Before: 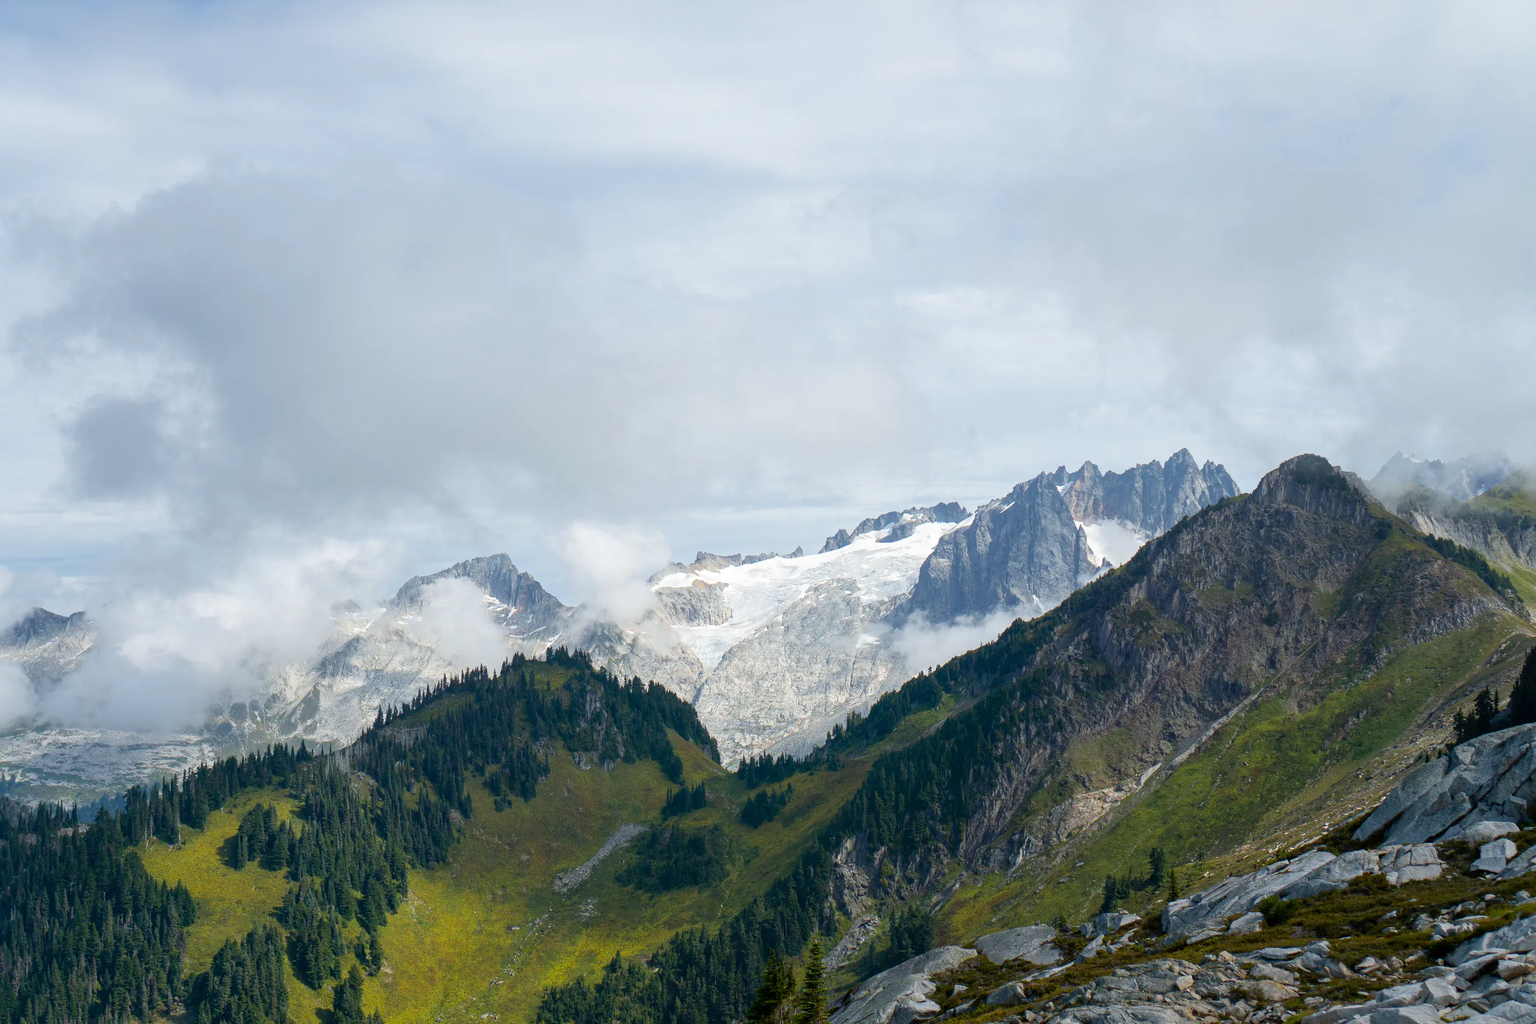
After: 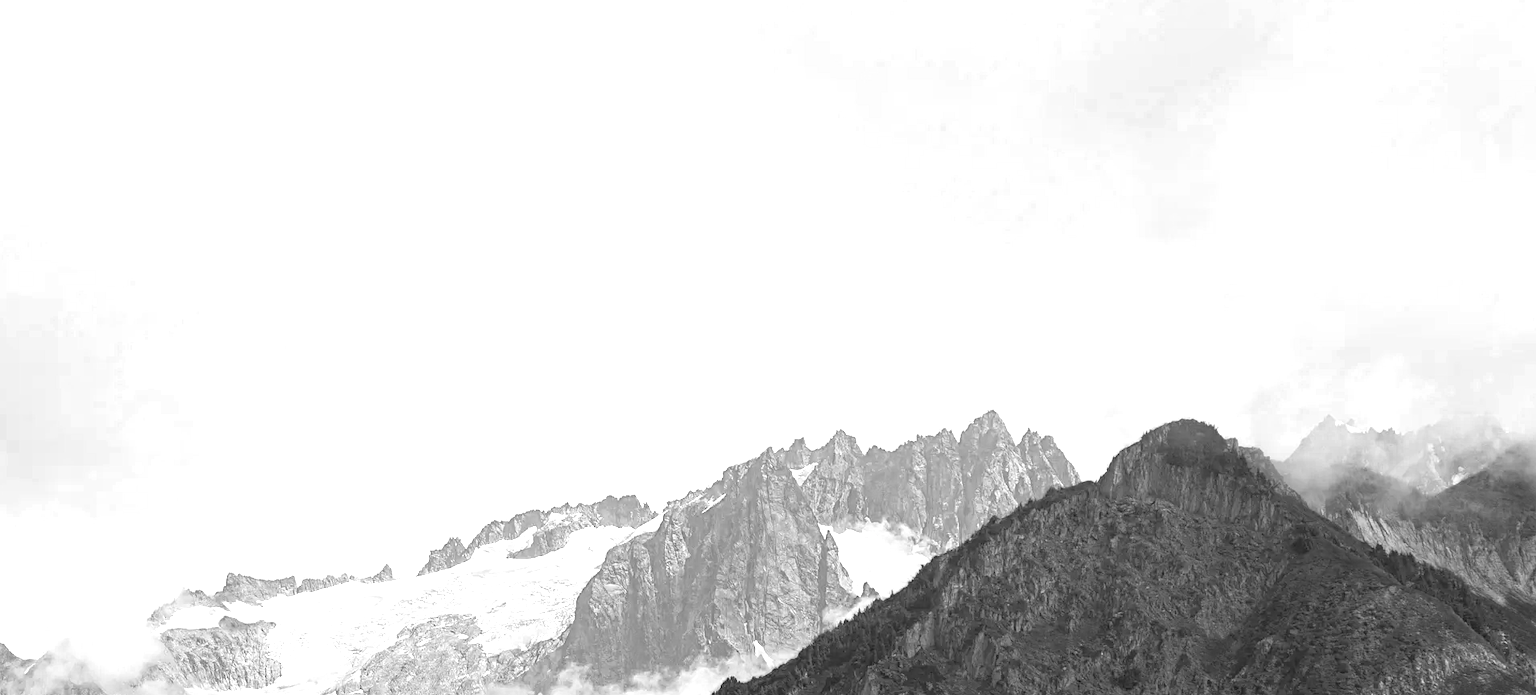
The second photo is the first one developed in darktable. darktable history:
rgb curve: curves: ch0 [(0, 0) (0.053, 0.068) (0.122, 0.128) (1, 1)]
white balance: red 0.954, blue 1.079
crop: left 36.005%, top 18.293%, right 0.31%, bottom 38.444%
tone equalizer: on, module defaults
color zones: curves: ch0 [(0.287, 0.048) (0.493, 0.484) (0.737, 0.816)]; ch1 [(0, 0) (0.143, 0) (0.286, 0) (0.429, 0) (0.571, 0) (0.714, 0) (0.857, 0)]
haze removal: compatibility mode true, adaptive false
vibrance: vibrance 78%
